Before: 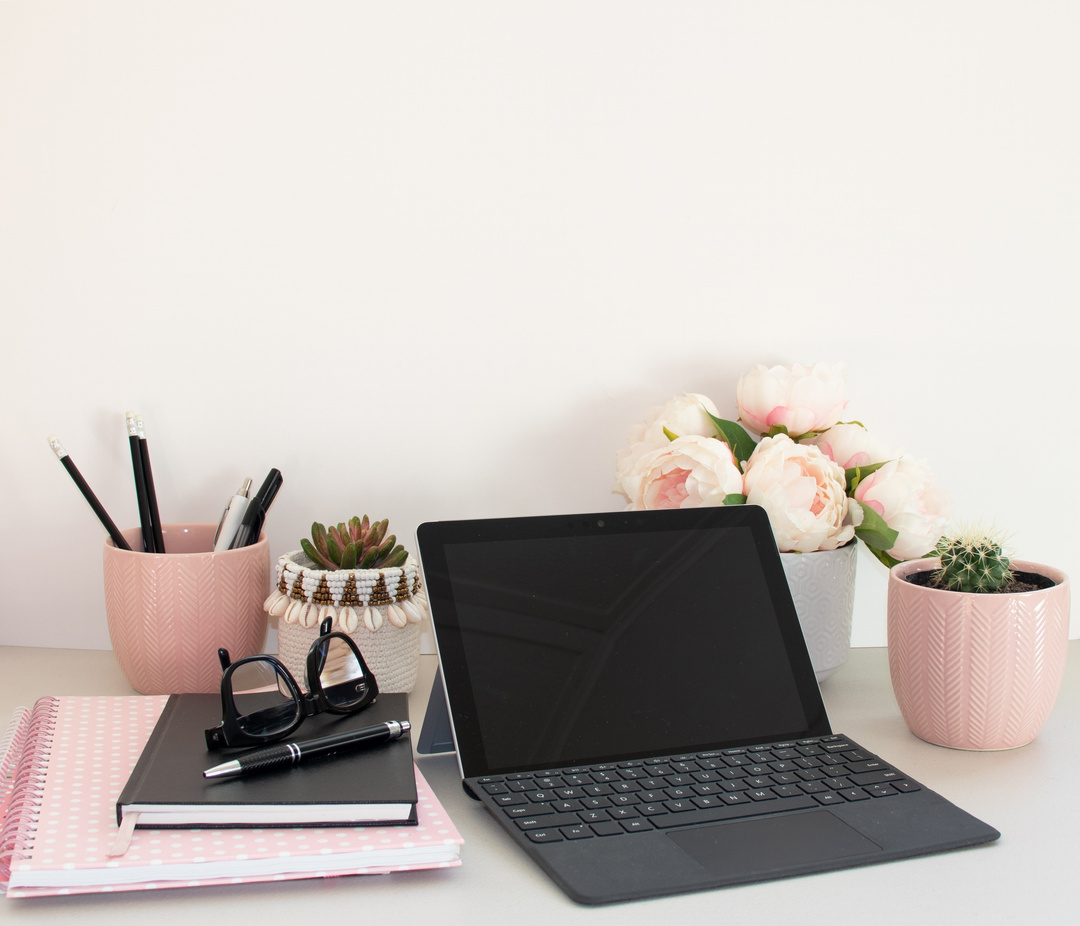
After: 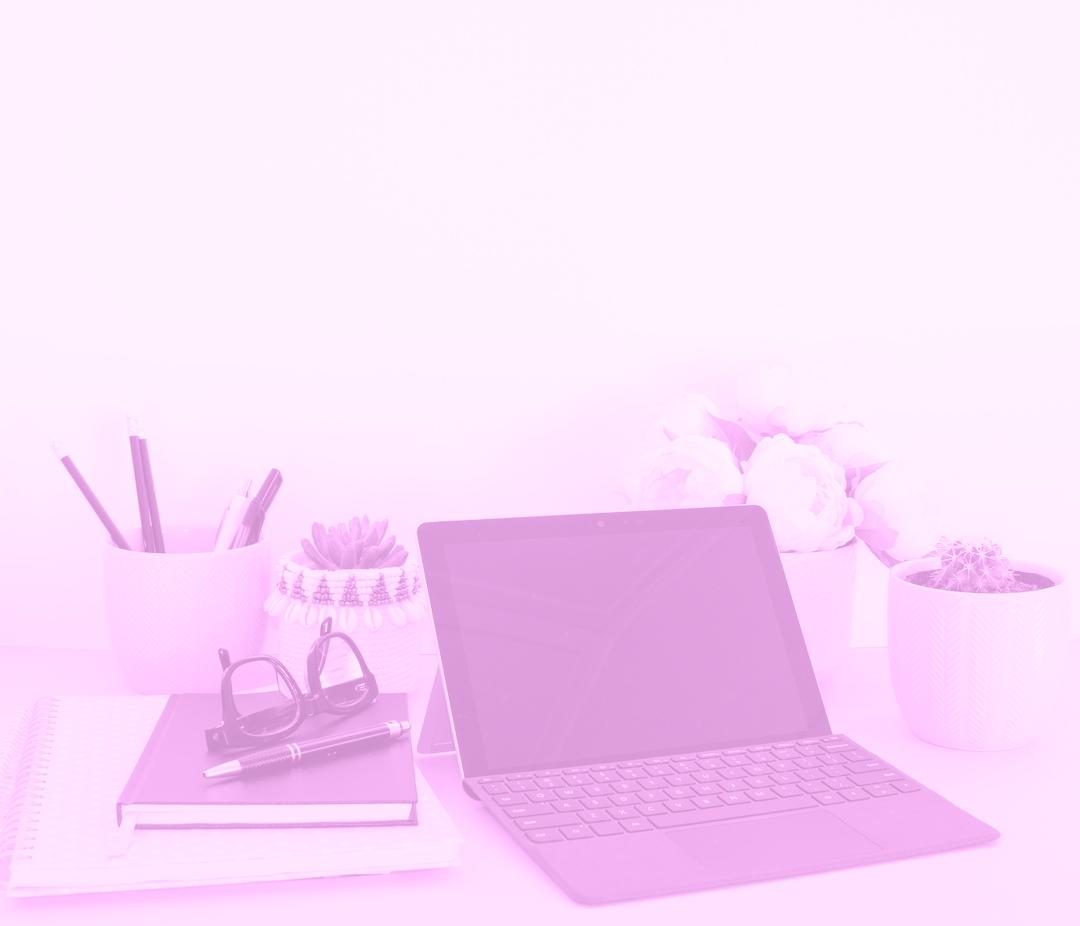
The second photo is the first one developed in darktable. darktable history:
graduated density: rotation -180°, offset 27.42
exposure: black level correction 0, exposure 0.7 EV, compensate exposure bias true, compensate highlight preservation false
colorize: hue 331.2°, saturation 75%, source mix 30.28%, lightness 70.52%, version 1
